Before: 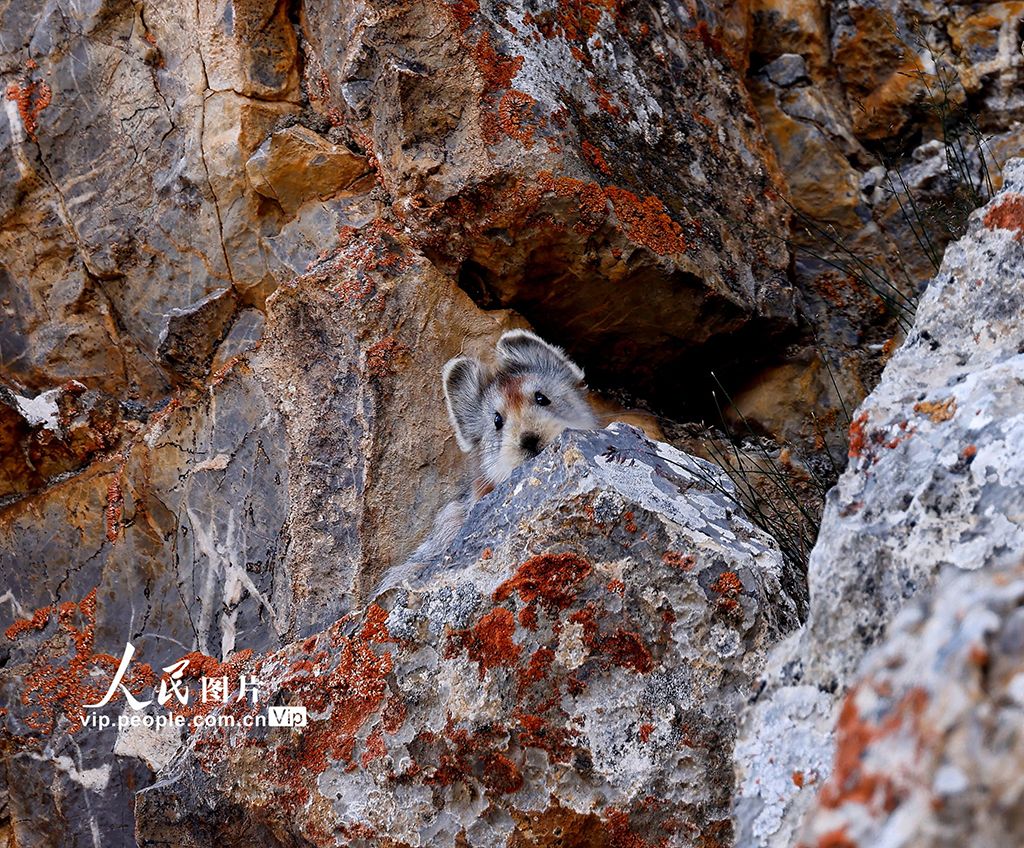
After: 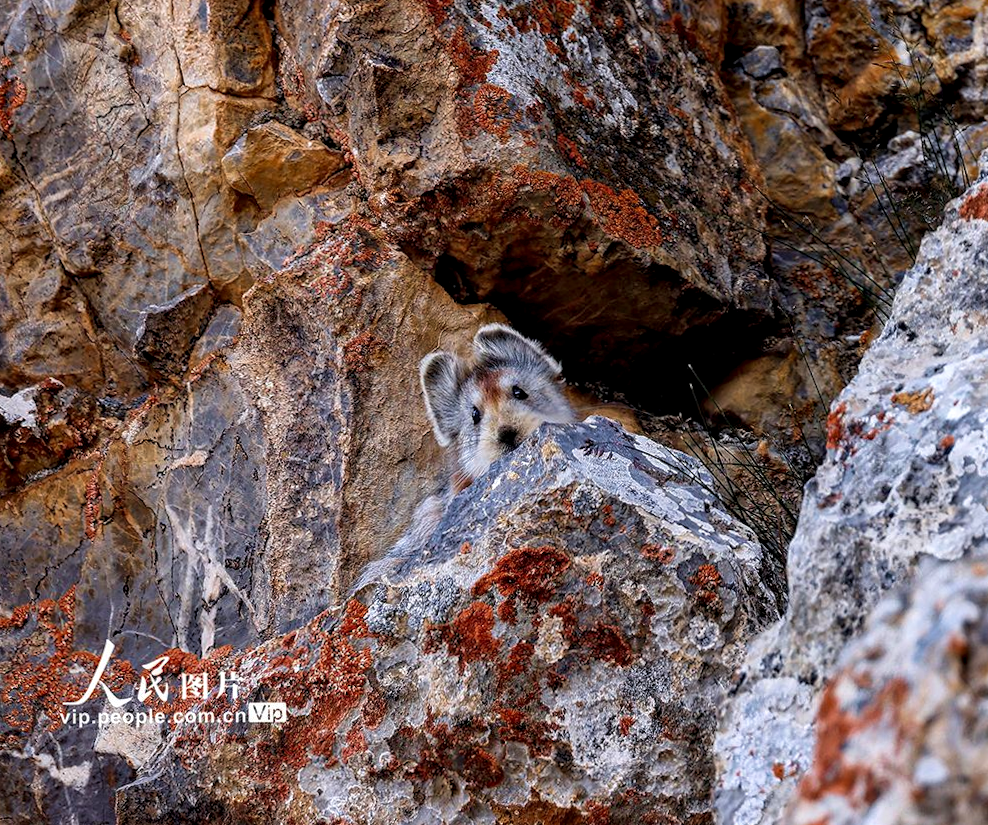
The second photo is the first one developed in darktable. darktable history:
velvia: on, module defaults
local contrast: detail 130%
crop and rotate: left 1.774%, right 0.633%, bottom 1.28%
rotate and perspective: rotation -0.45°, automatic cropping original format, crop left 0.008, crop right 0.992, crop top 0.012, crop bottom 0.988
